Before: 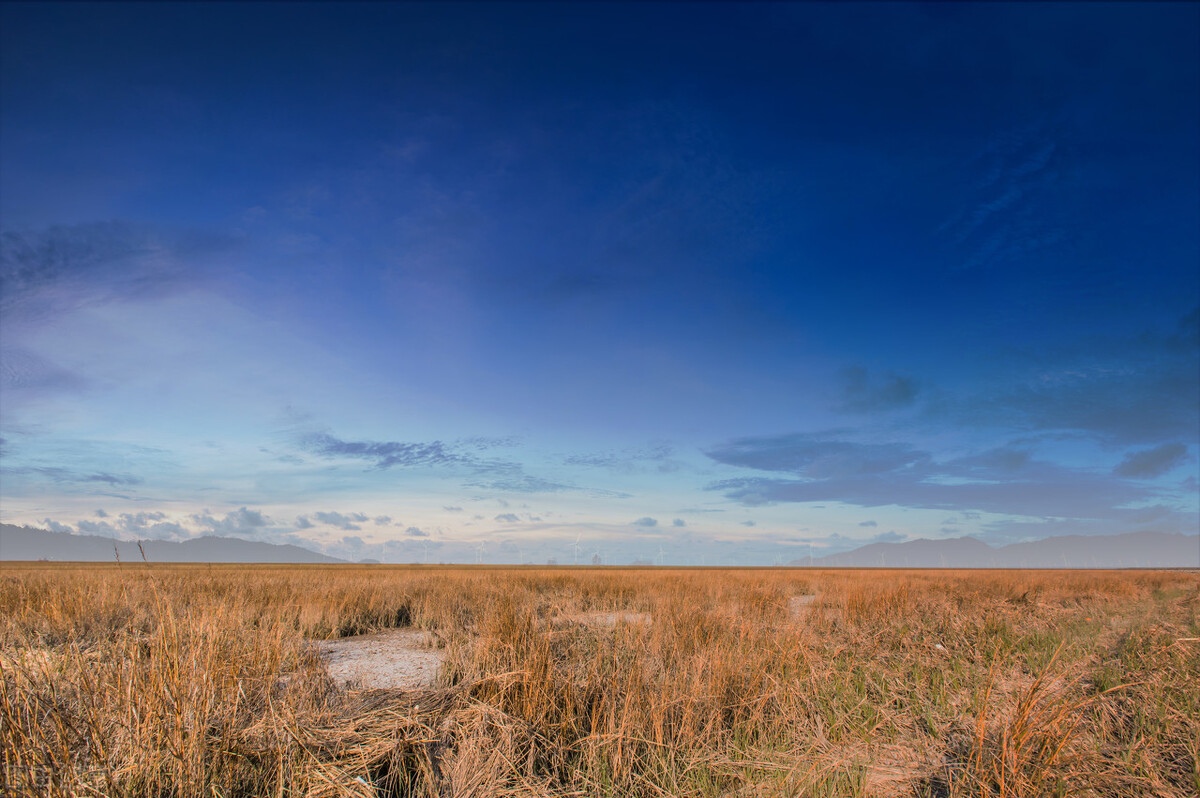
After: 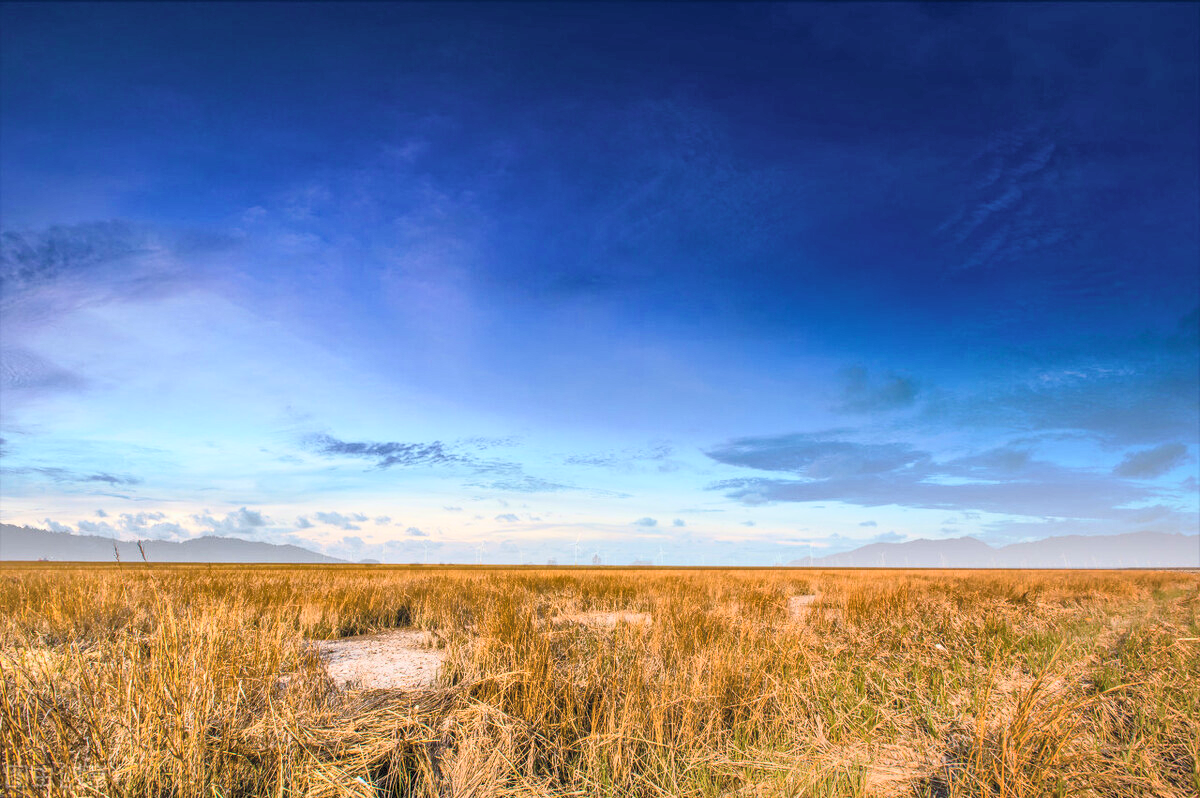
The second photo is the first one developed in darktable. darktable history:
color balance rgb: linear chroma grading › global chroma 18.9%, perceptual saturation grading › global saturation 20%, perceptual saturation grading › highlights -25%, perceptual saturation grading › shadows 50%, global vibrance 18.93%
contrast brightness saturation: contrast 0.43, brightness 0.56, saturation -0.19
shadows and highlights: shadows 40, highlights -60
local contrast: on, module defaults
